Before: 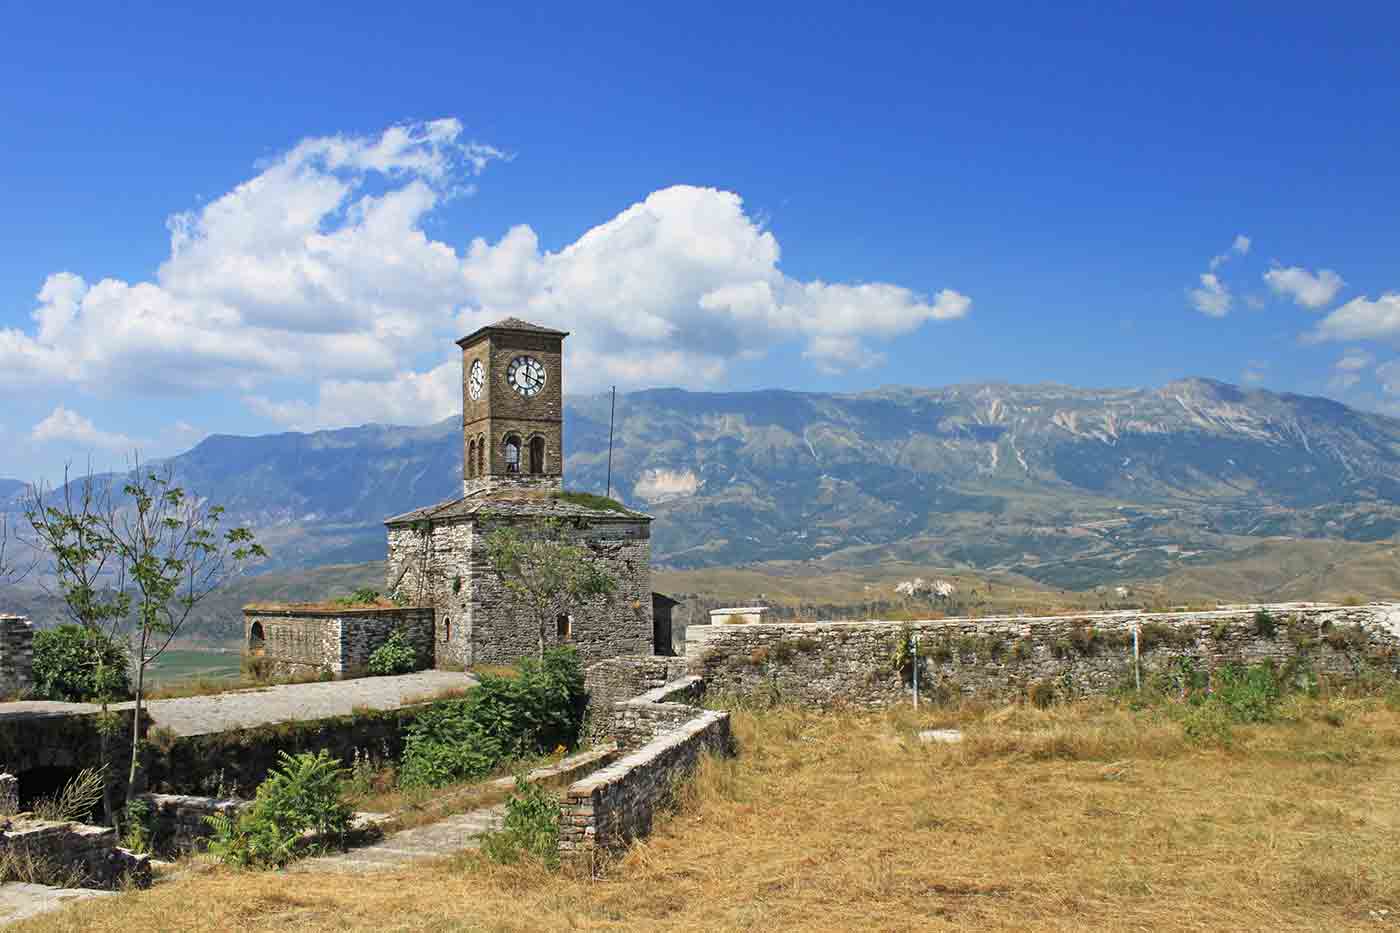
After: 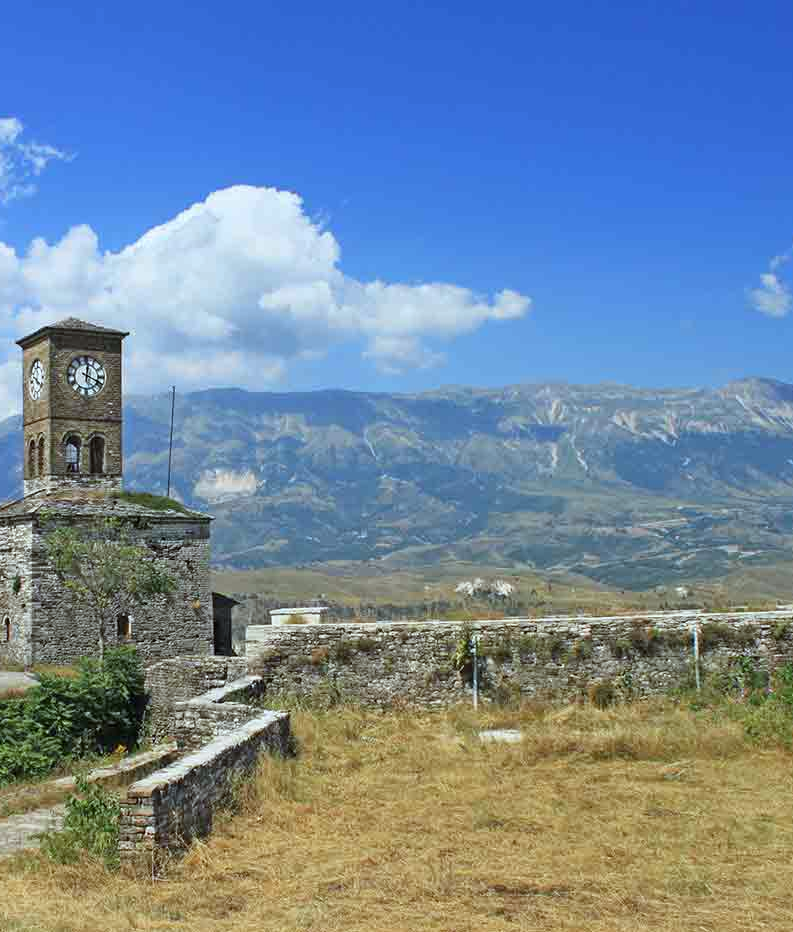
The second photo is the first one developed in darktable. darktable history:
white balance: red 0.925, blue 1.046
crop: left 31.458%, top 0%, right 11.876%
